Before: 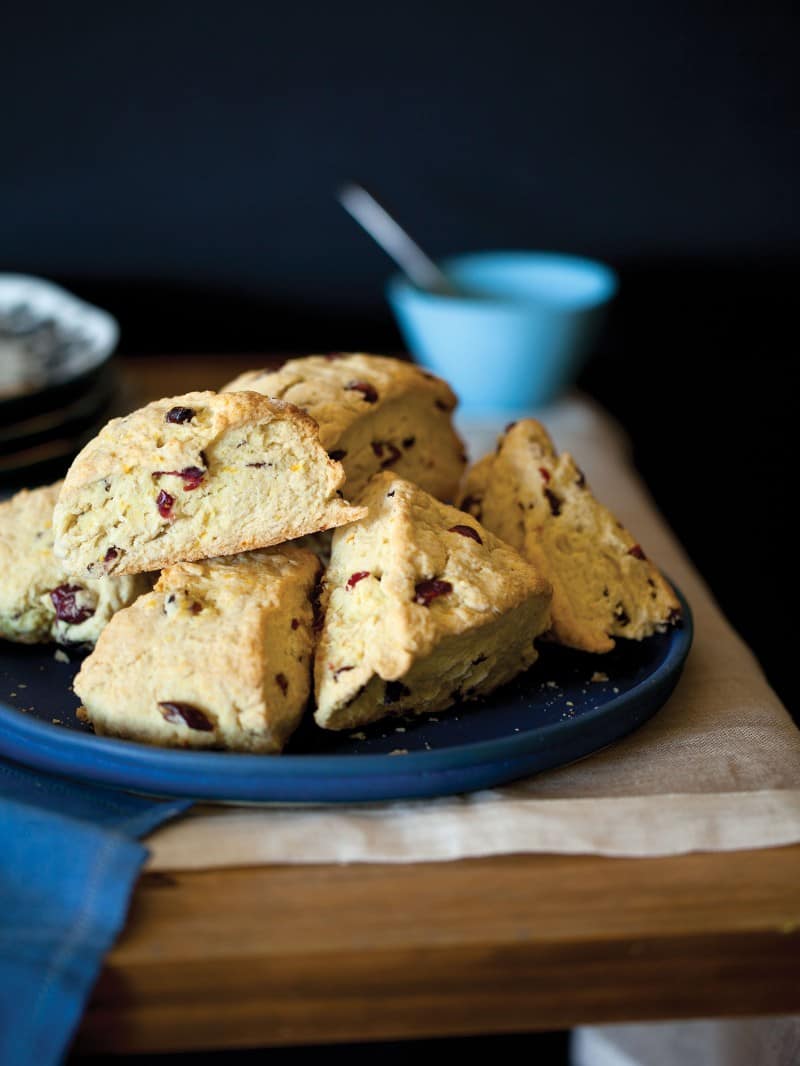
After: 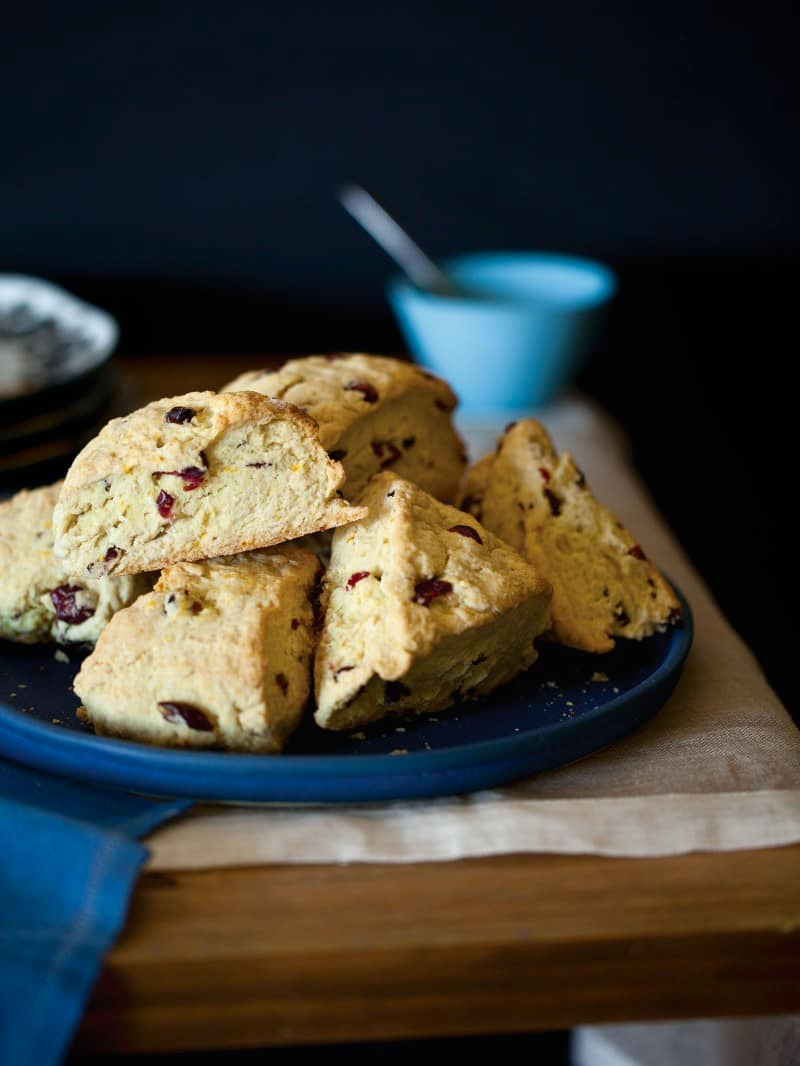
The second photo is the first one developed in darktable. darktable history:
contrast brightness saturation: brightness -0.09
local contrast: mode bilateral grid, contrast 100, coarseness 100, detail 91%, midtone range 0.2
